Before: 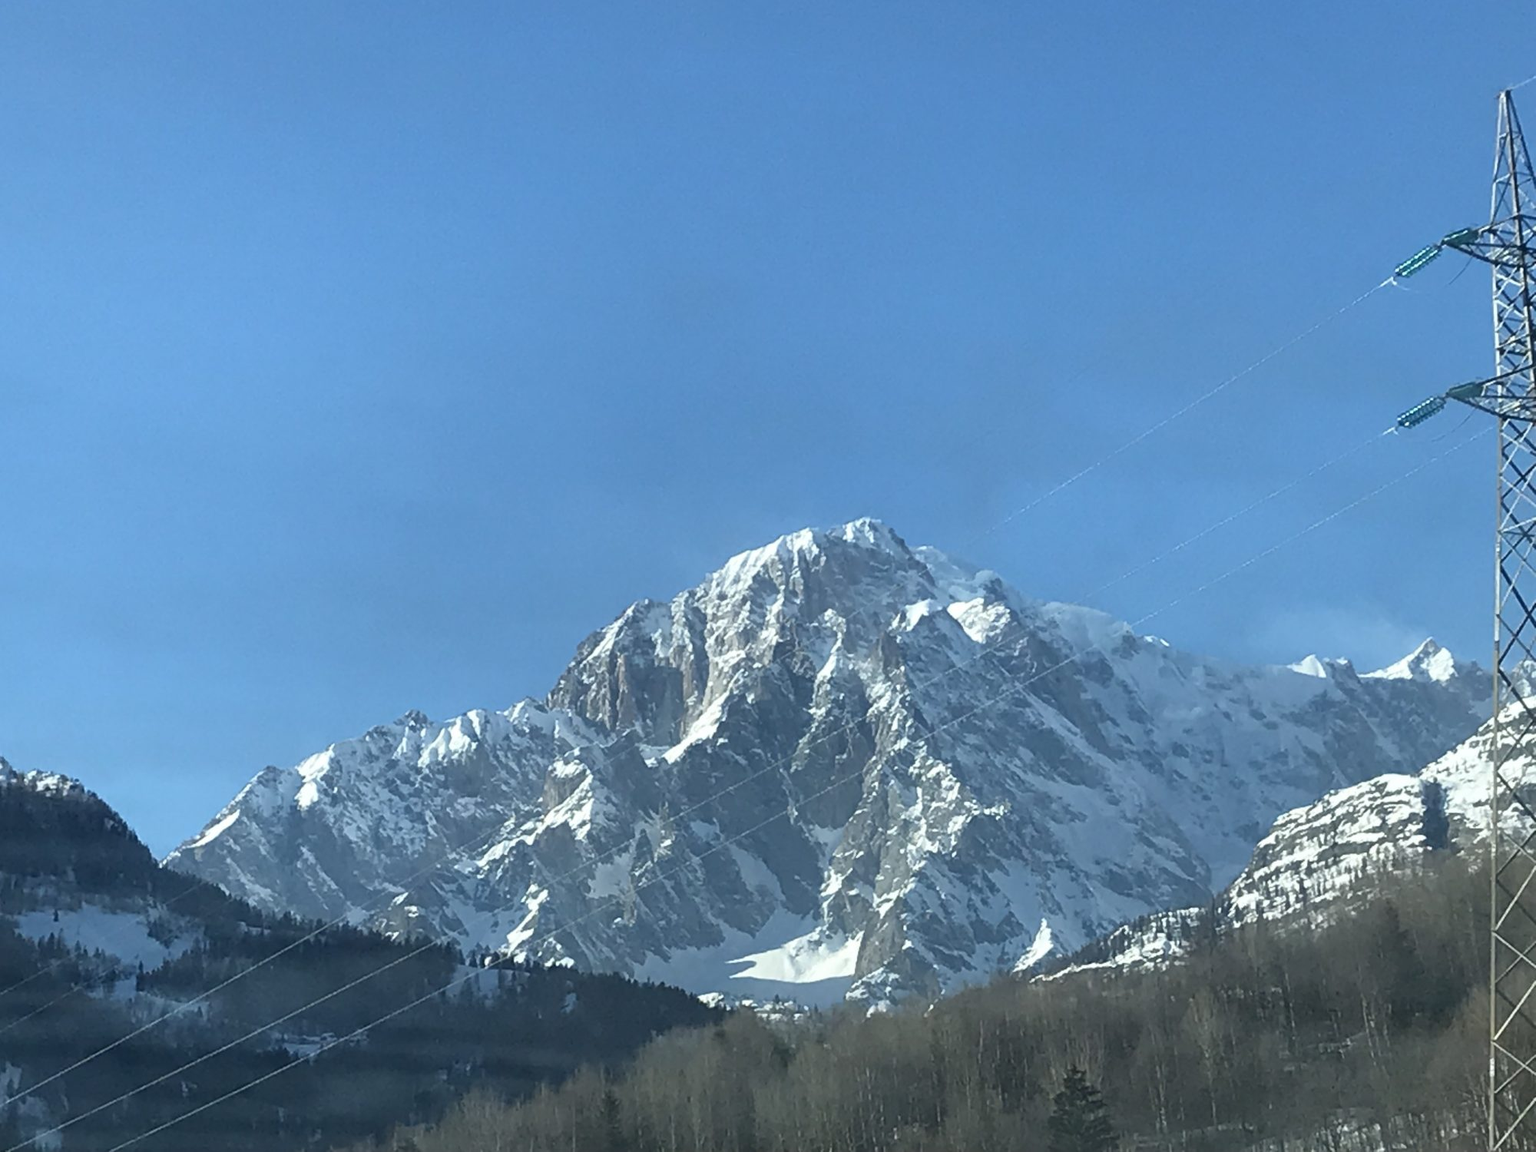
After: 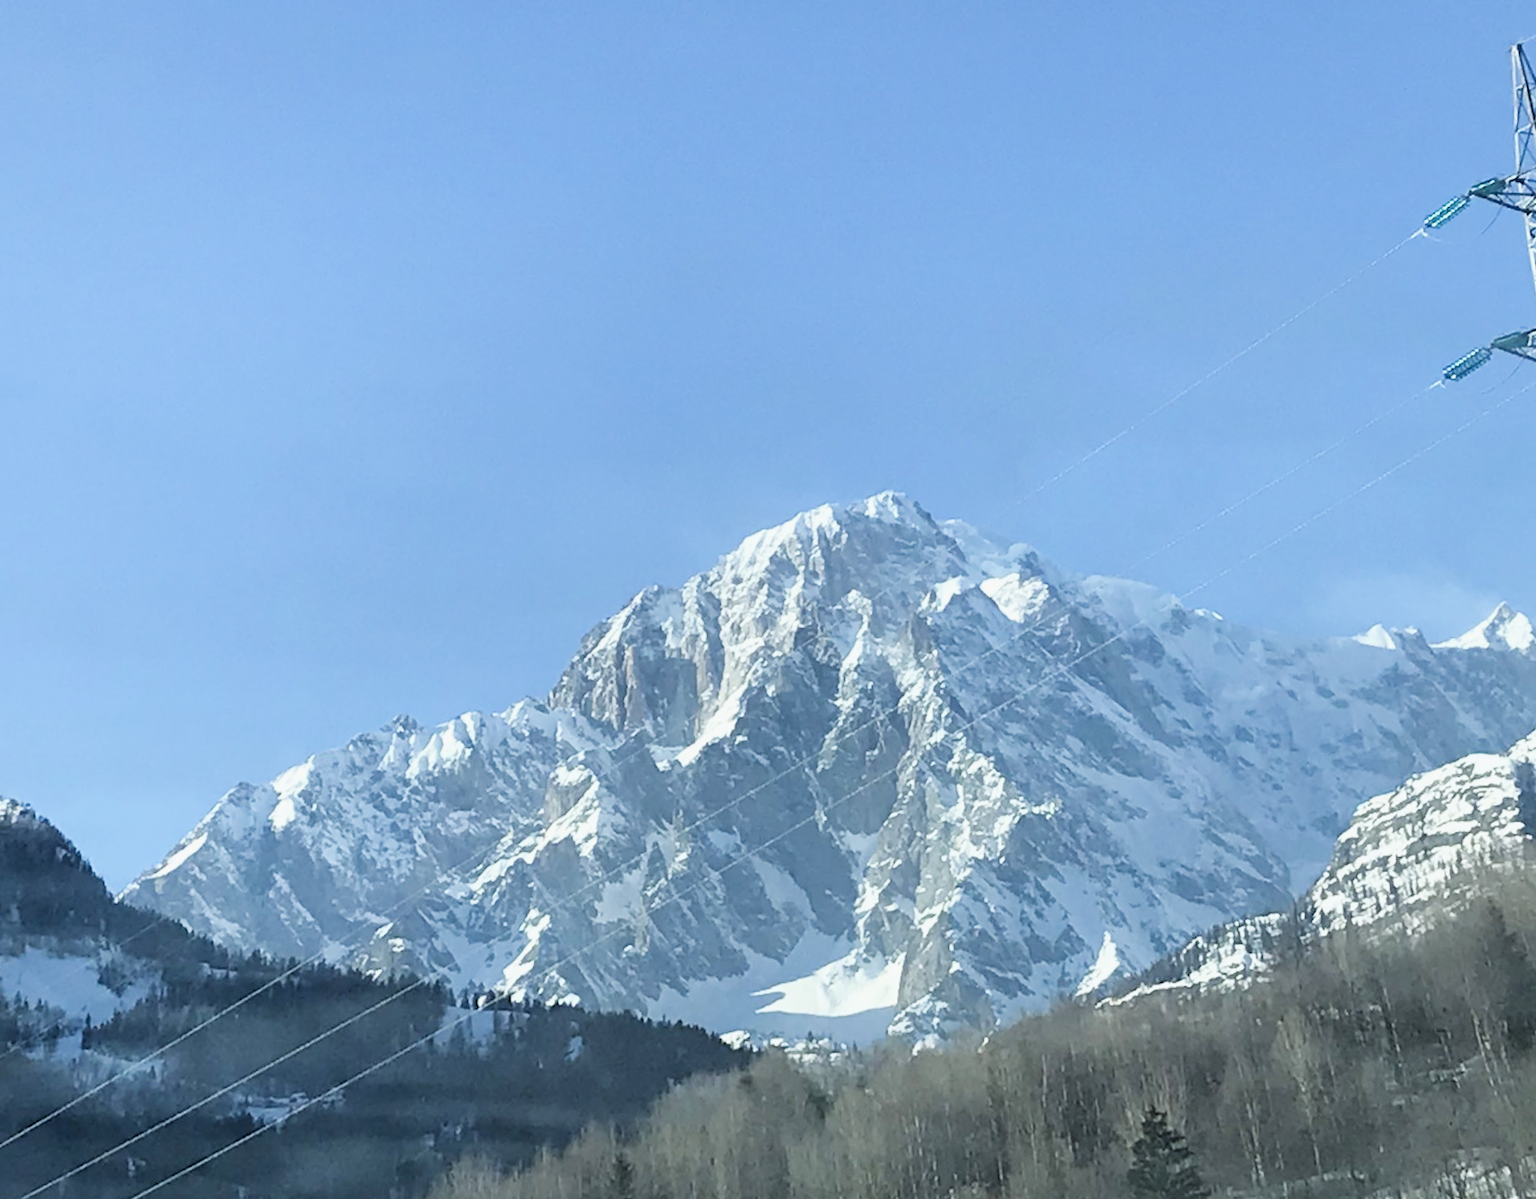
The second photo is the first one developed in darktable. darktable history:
filmic rgb: black relative exposure -5 EV, hardness 2.88, contrast 1.2
exposure: black level correction 0, exposure 0.9 EV, compensate highlight preservation false
rotate and perspective: rotation -1.68°, lens shift (vertical) -0.146, crop left 0.049, crop right 0.912, crop top 0.032, crop bottom 0.96
